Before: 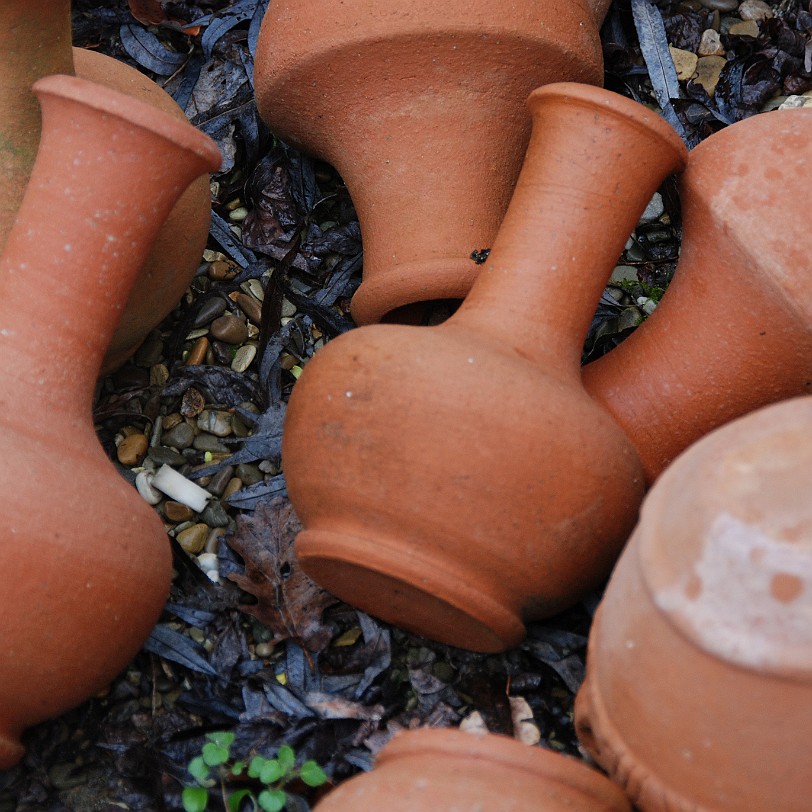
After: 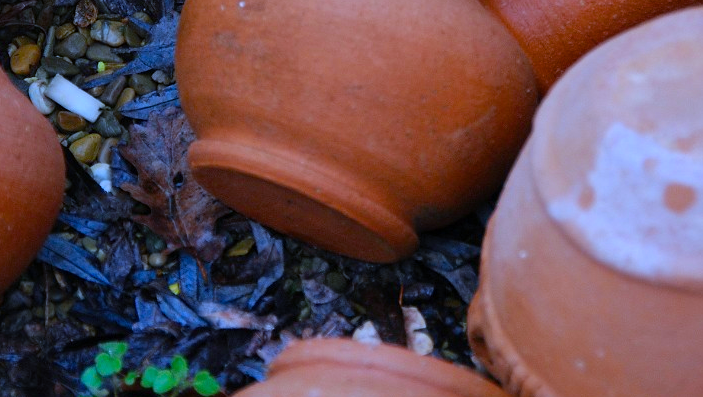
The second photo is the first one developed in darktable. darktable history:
color balance rgb: linear chroma grading › global chroma 15%, perceptual saturation grading › global saturation 30%
crop and rotate: left 13.306%, top 48.129%, bottom 2.928%
white balance: red 0.871, blue 1.249
